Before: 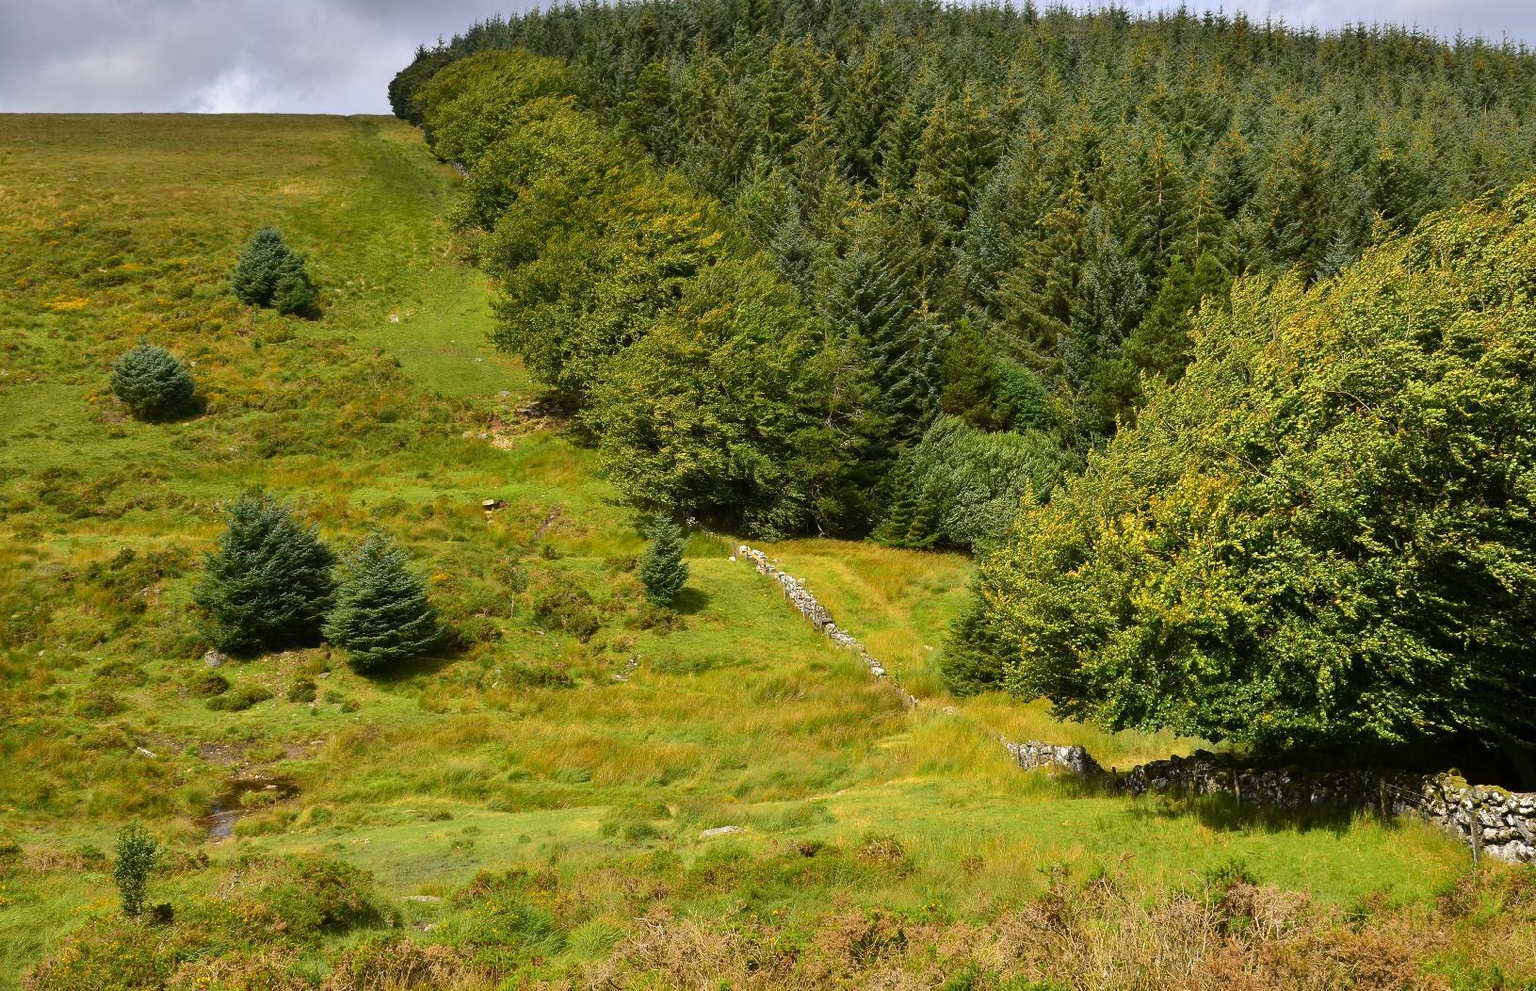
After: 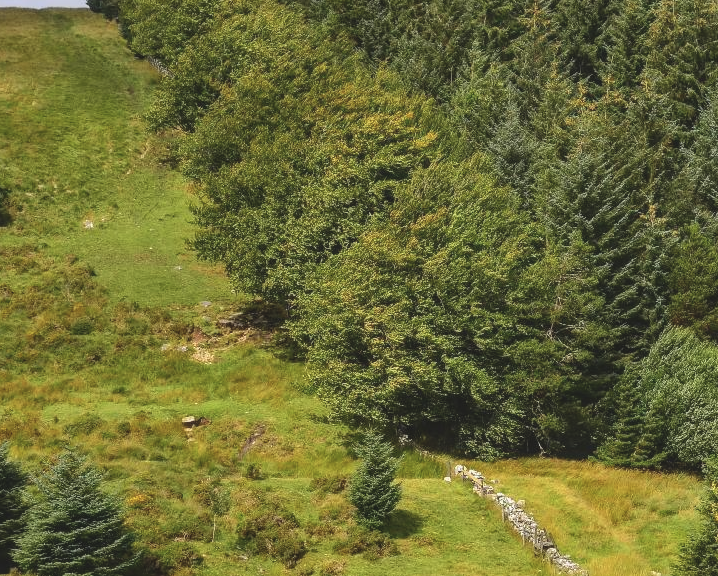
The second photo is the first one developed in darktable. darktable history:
crop: left 20.248%, top 10.86%, right 35.675%, bottom 34.321%
color balance: lift [1.01, 1, 1, 1], gamma [1.097, 1, 1, 1], gain [0.85, 1, 1, 1]
local contrast: on, module defaults
